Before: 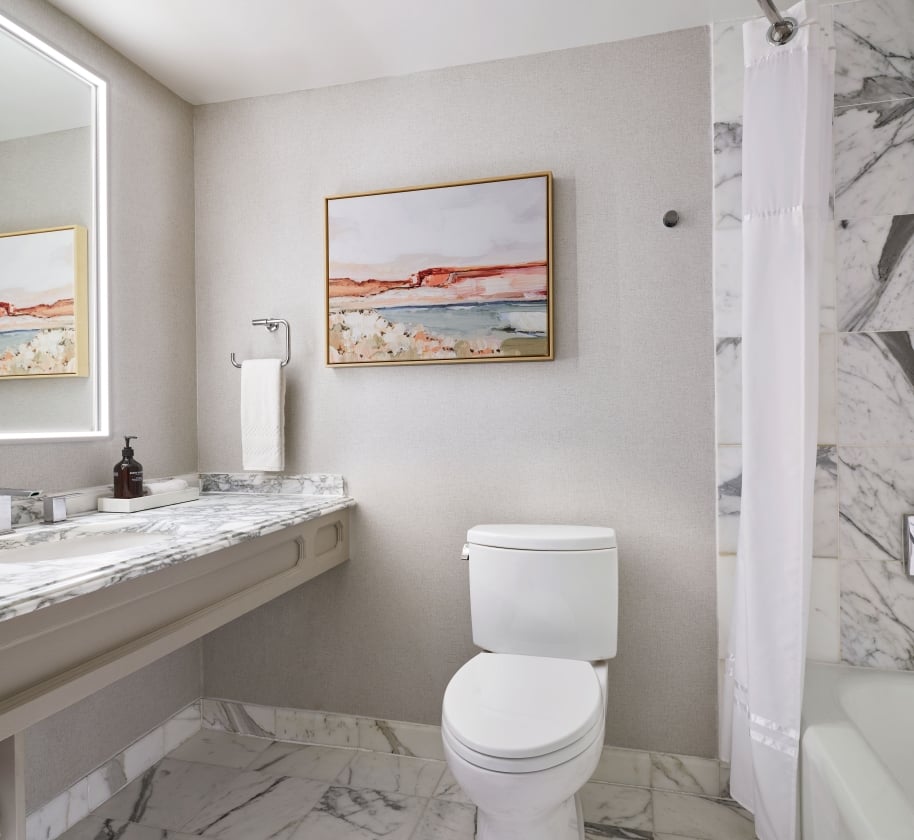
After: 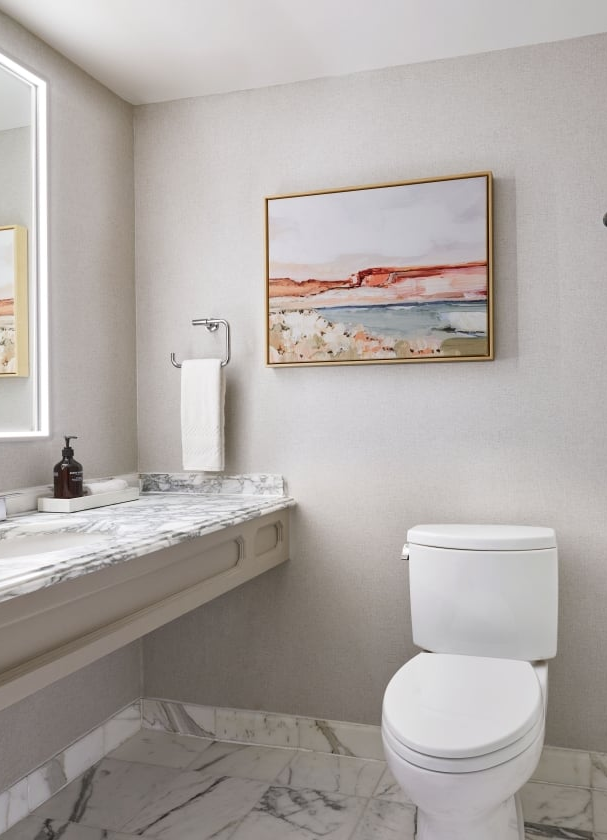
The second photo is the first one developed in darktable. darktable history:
crop and rotate: left 6.609%, right 26.97%
